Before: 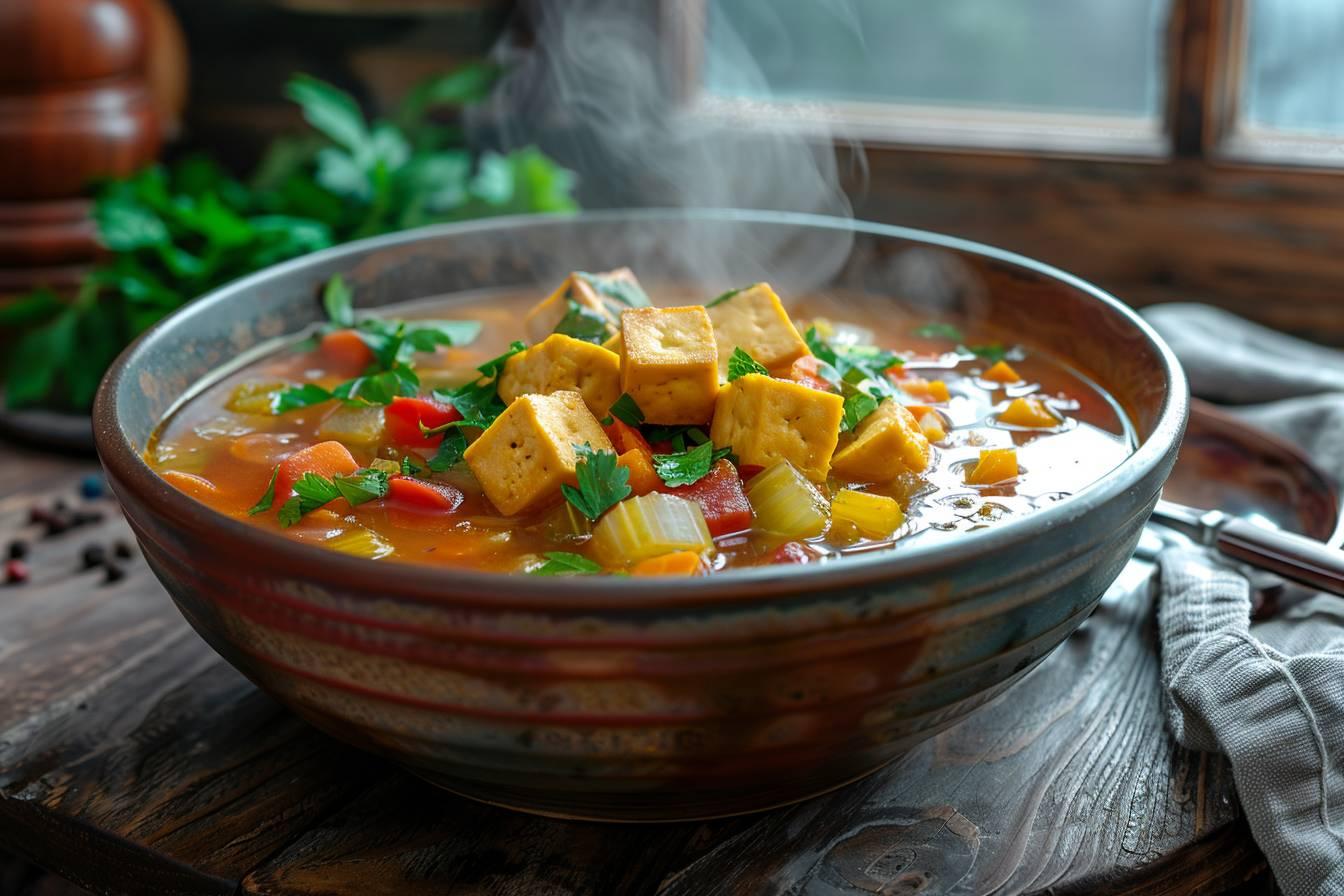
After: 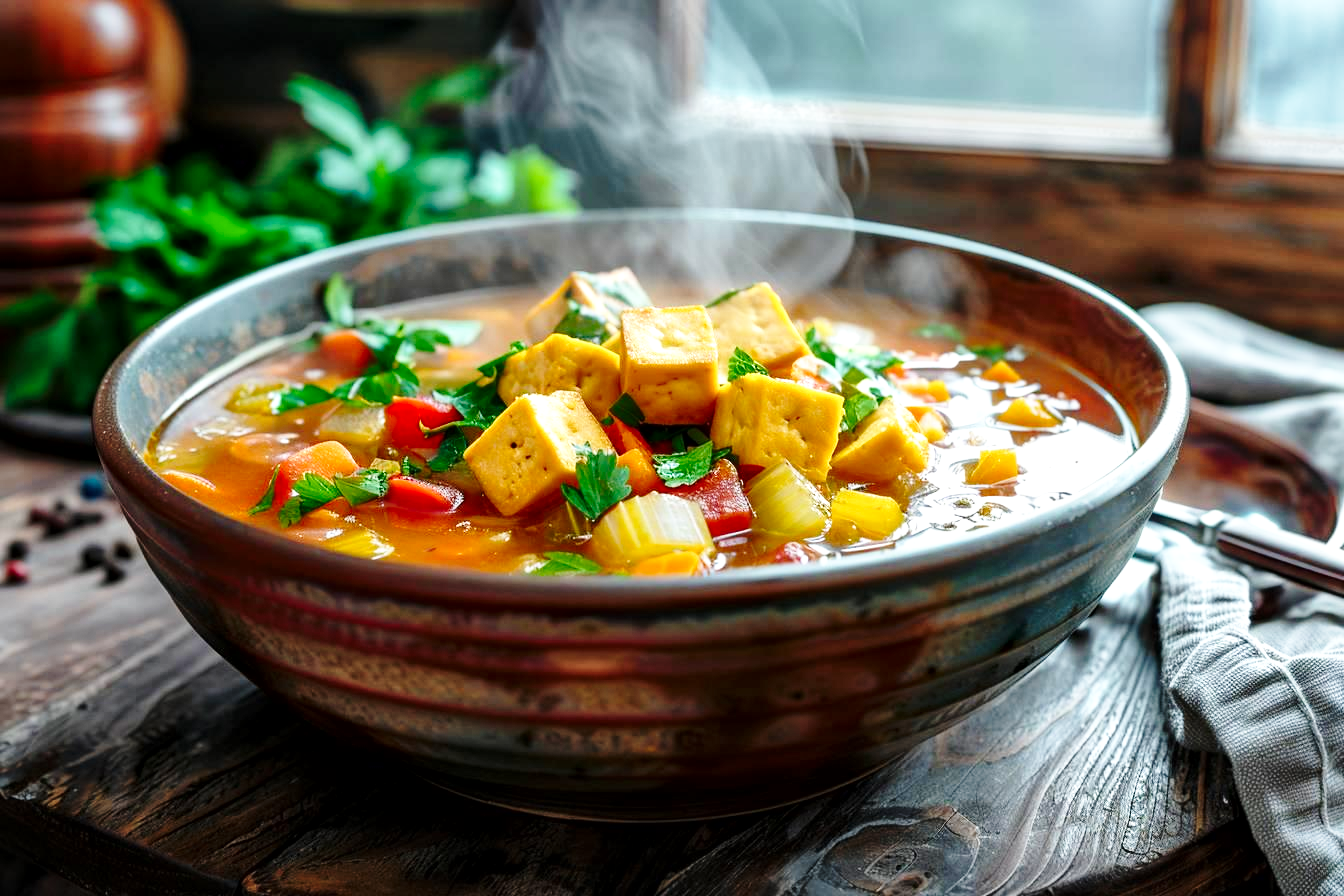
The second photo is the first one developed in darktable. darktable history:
local contrast: mode bilateral grid, contrast 20, coarseness 50, detail 148%, midtone range 0.2
base curve: curves: ch0 [(0, 0) (0.028, 0.03) (0.121, 0.232) (0.46, 0.748) (0.859, 0.968) (1, 1)], preserve colors none
